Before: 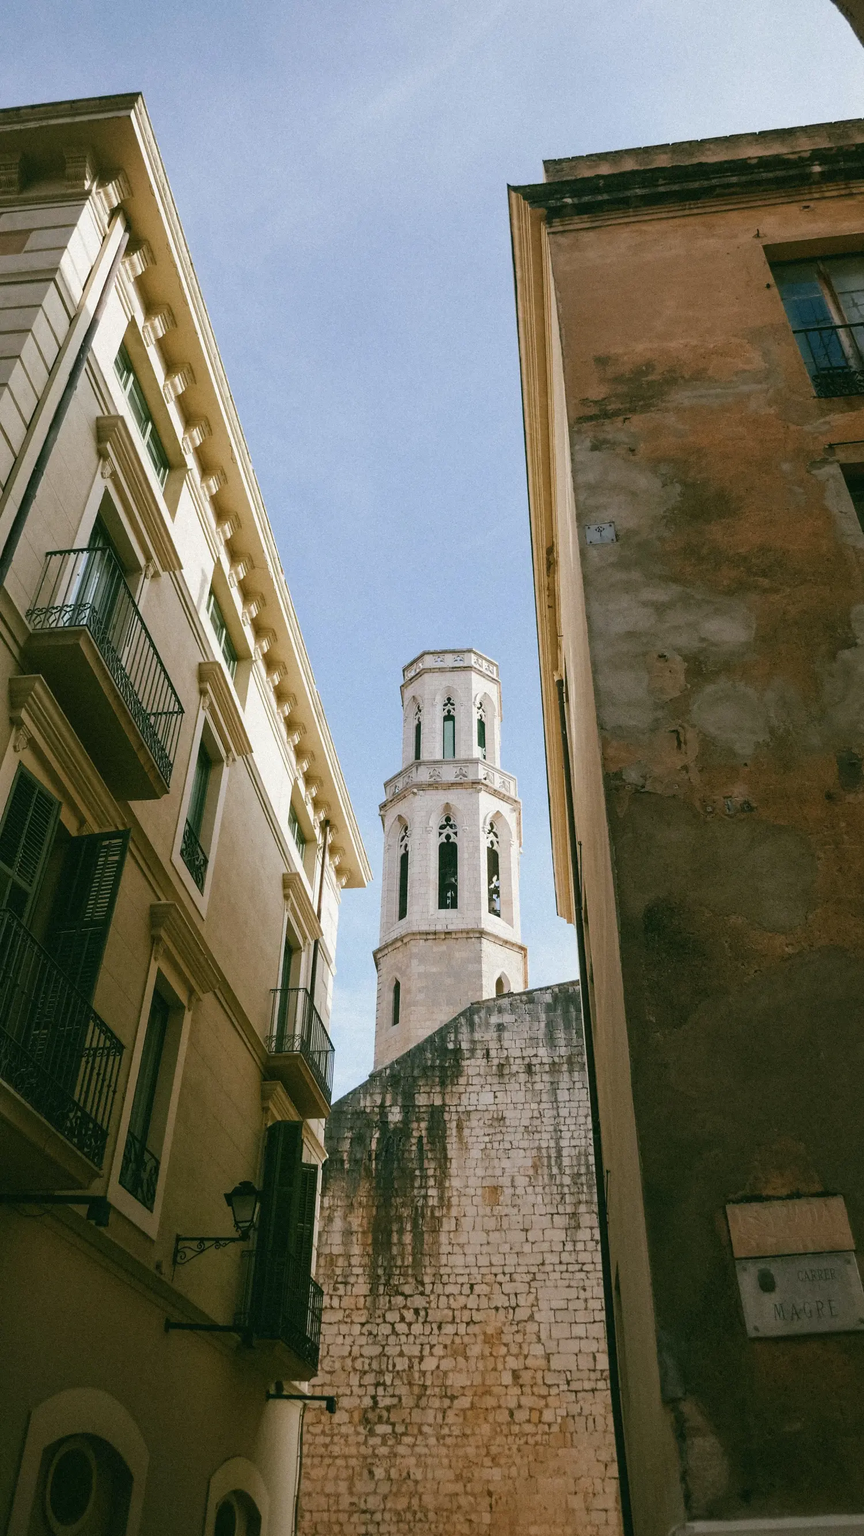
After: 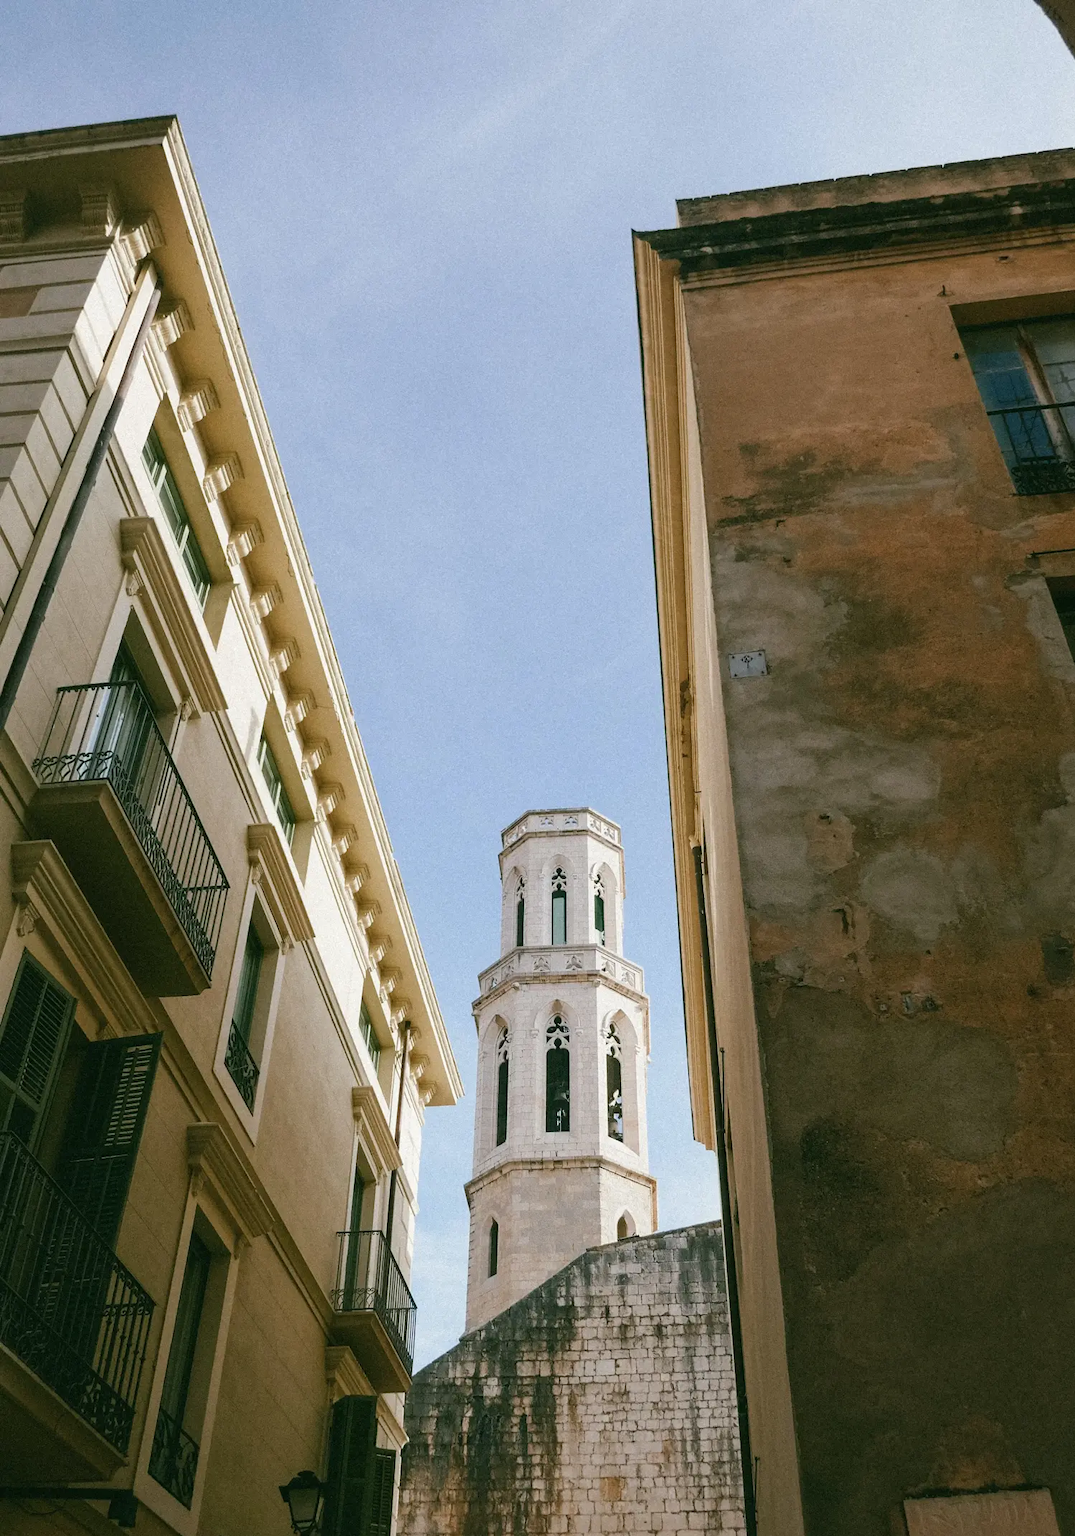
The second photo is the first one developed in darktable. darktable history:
crop: bottom 19.667%
